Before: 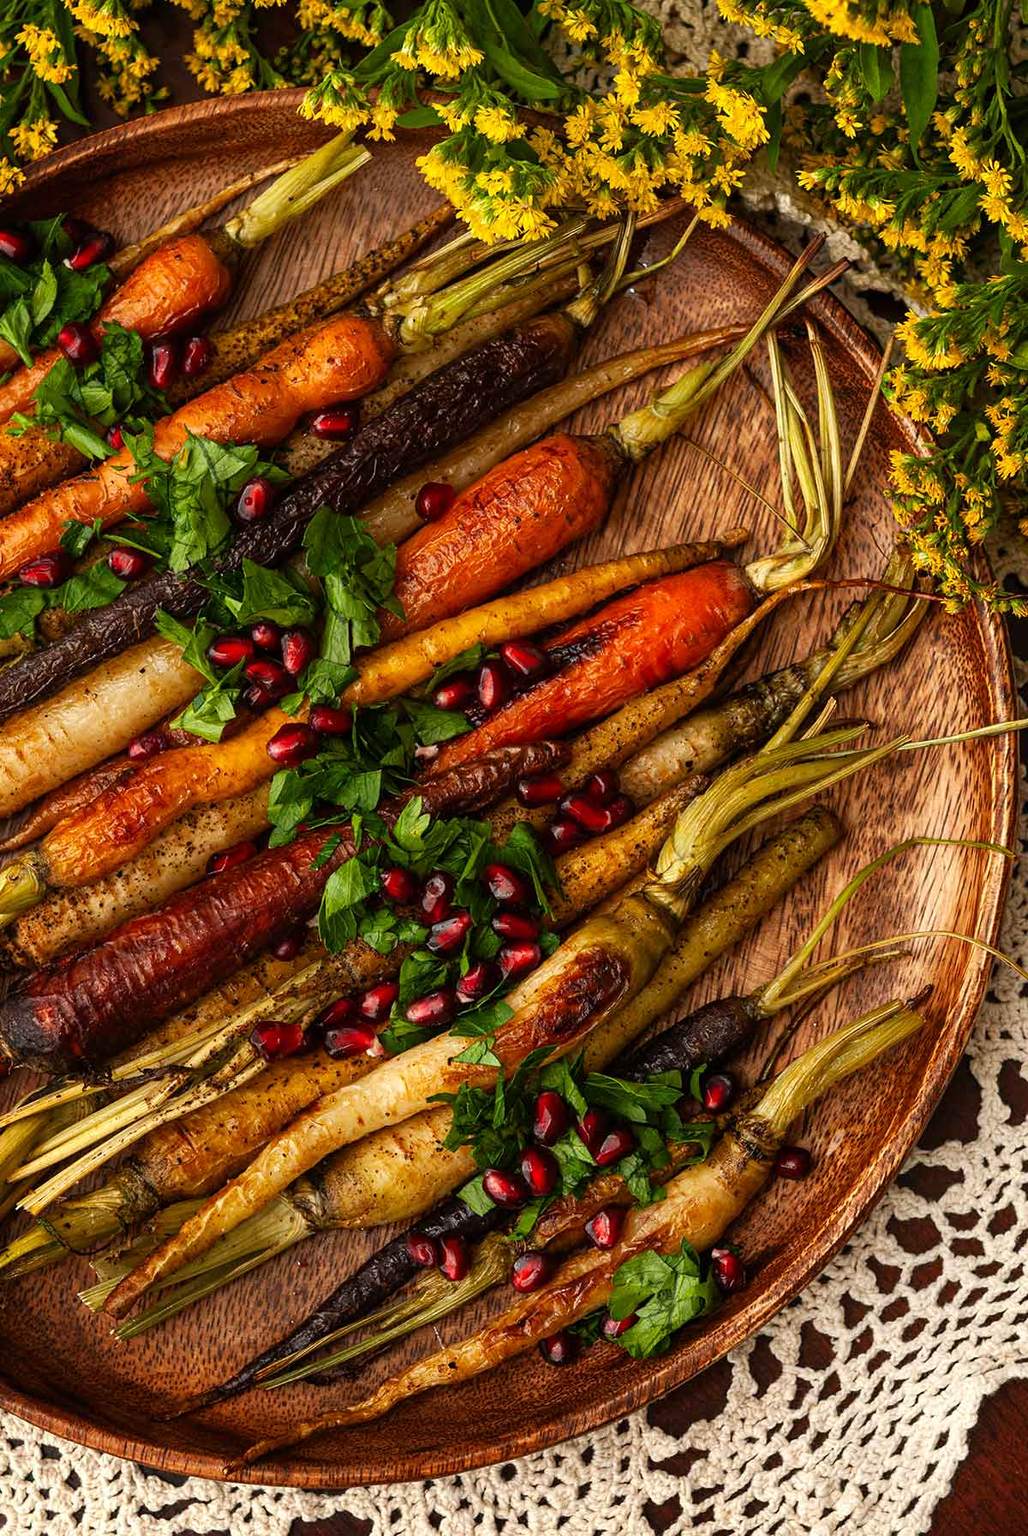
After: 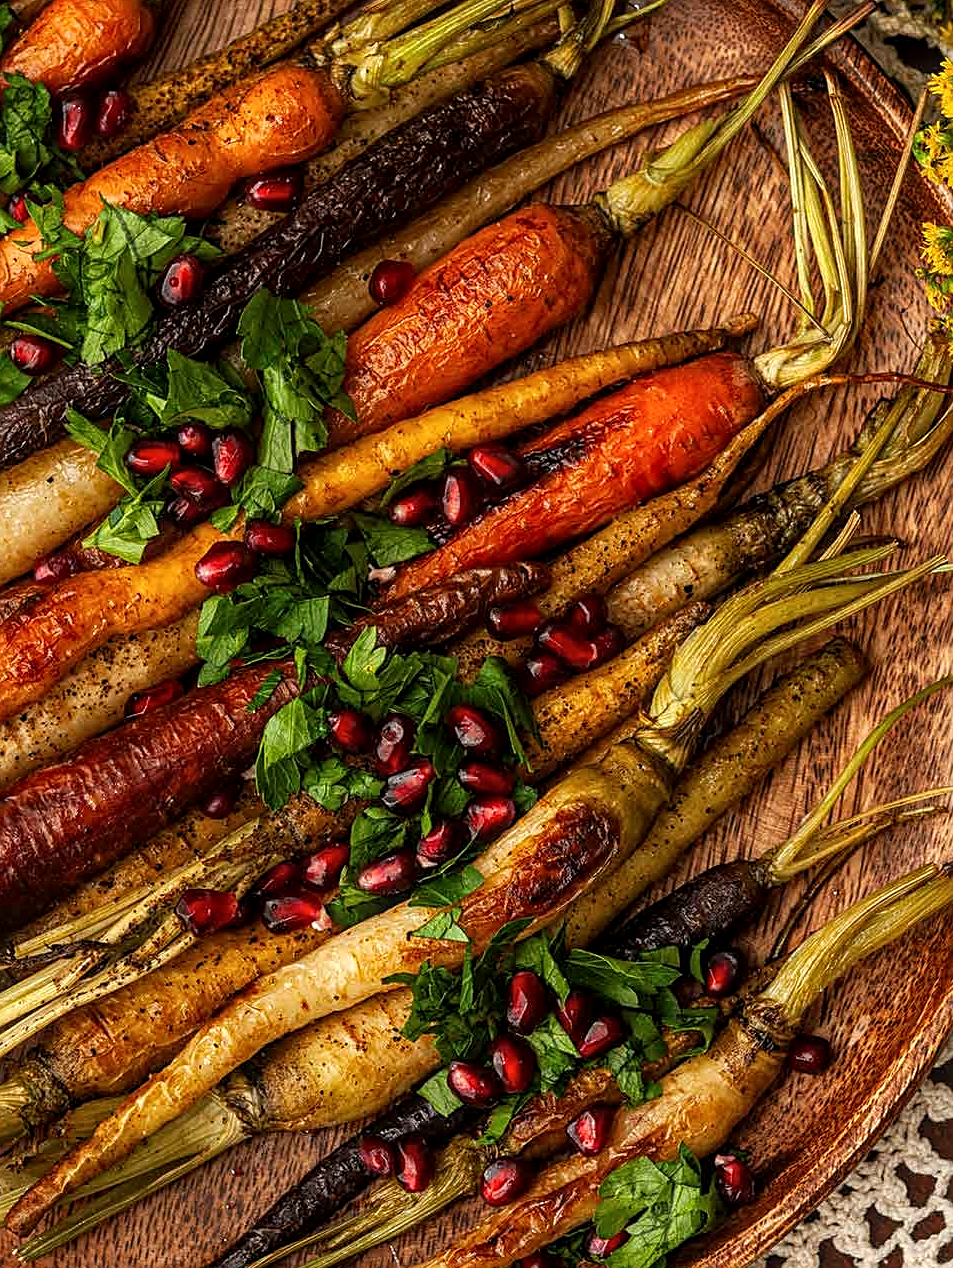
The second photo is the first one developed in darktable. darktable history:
crop: left 9.712%, top 16.928%, right 10.845%, bottom 12.332%
sharpen: on, module defaults
local contrast: on, module defaults
